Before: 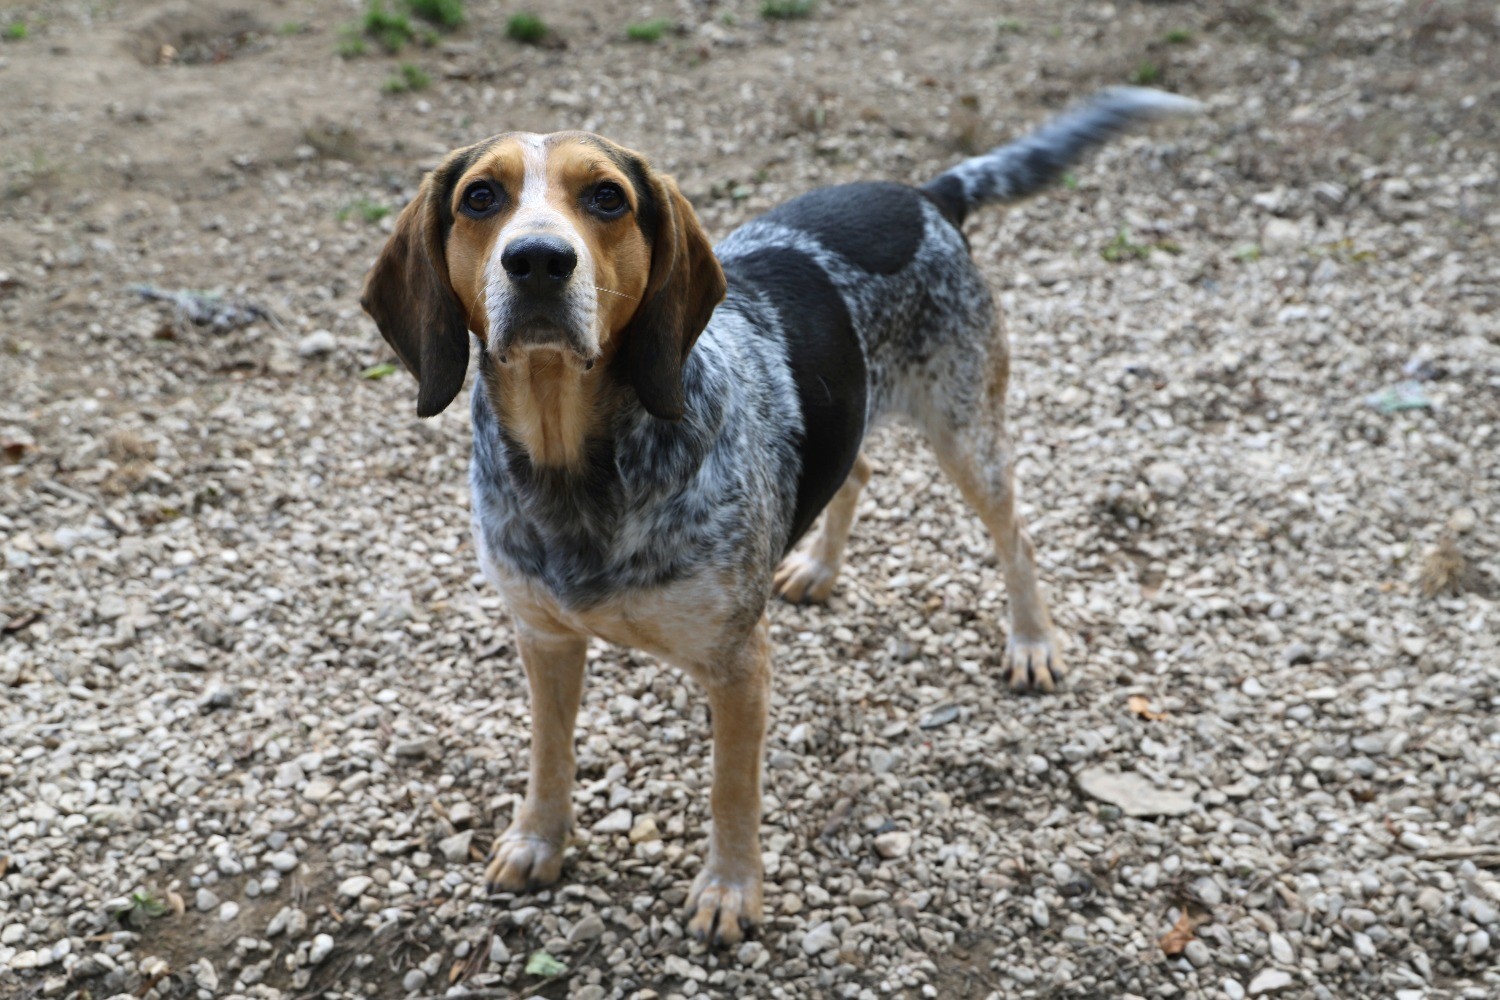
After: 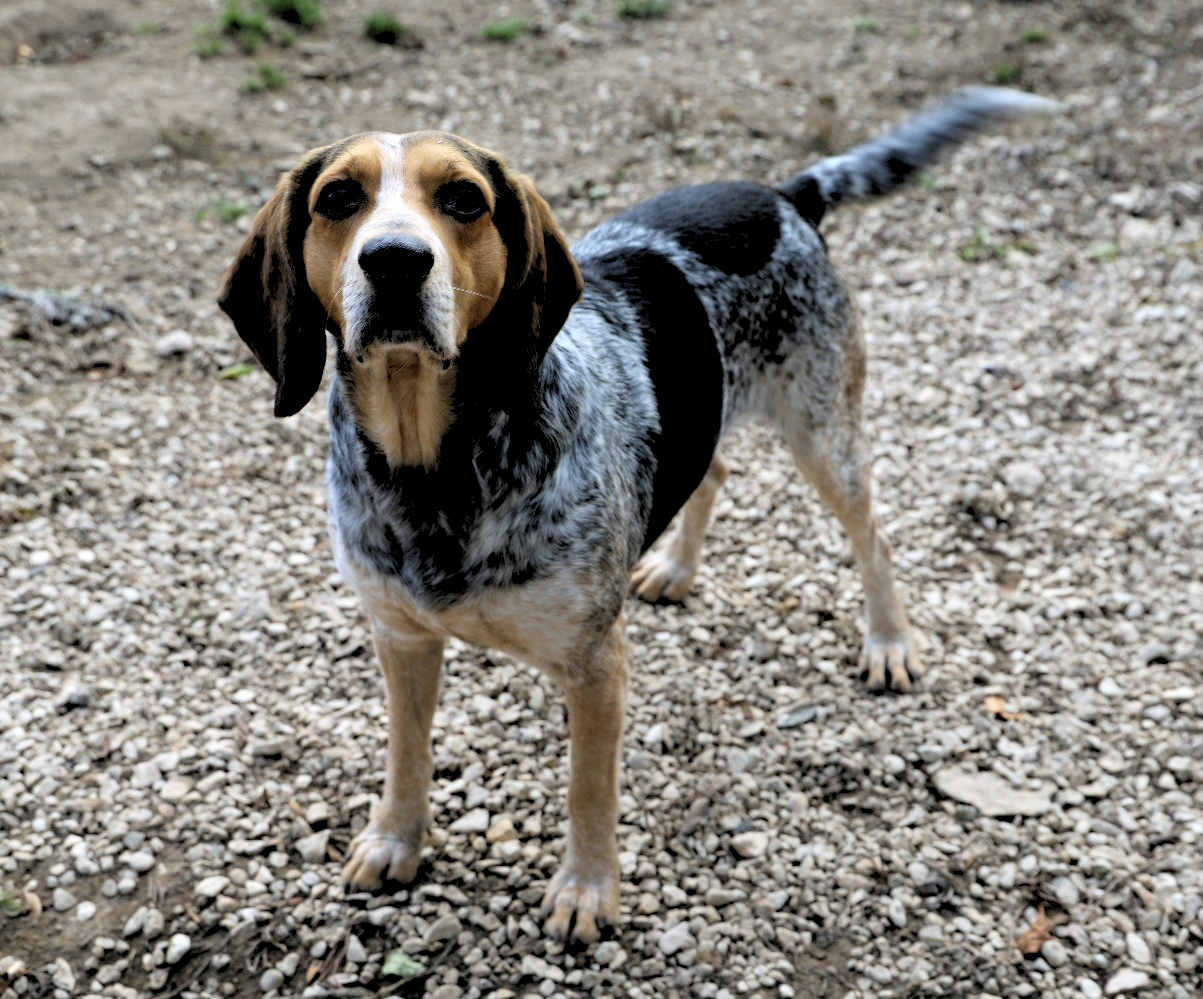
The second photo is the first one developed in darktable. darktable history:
crop and rotate: left 9.597%, right 10.195%
rgb levels: levels [[0.029, 0.461, 0.922], [0, 0.5, 1], [0, 0.5, 1]]
